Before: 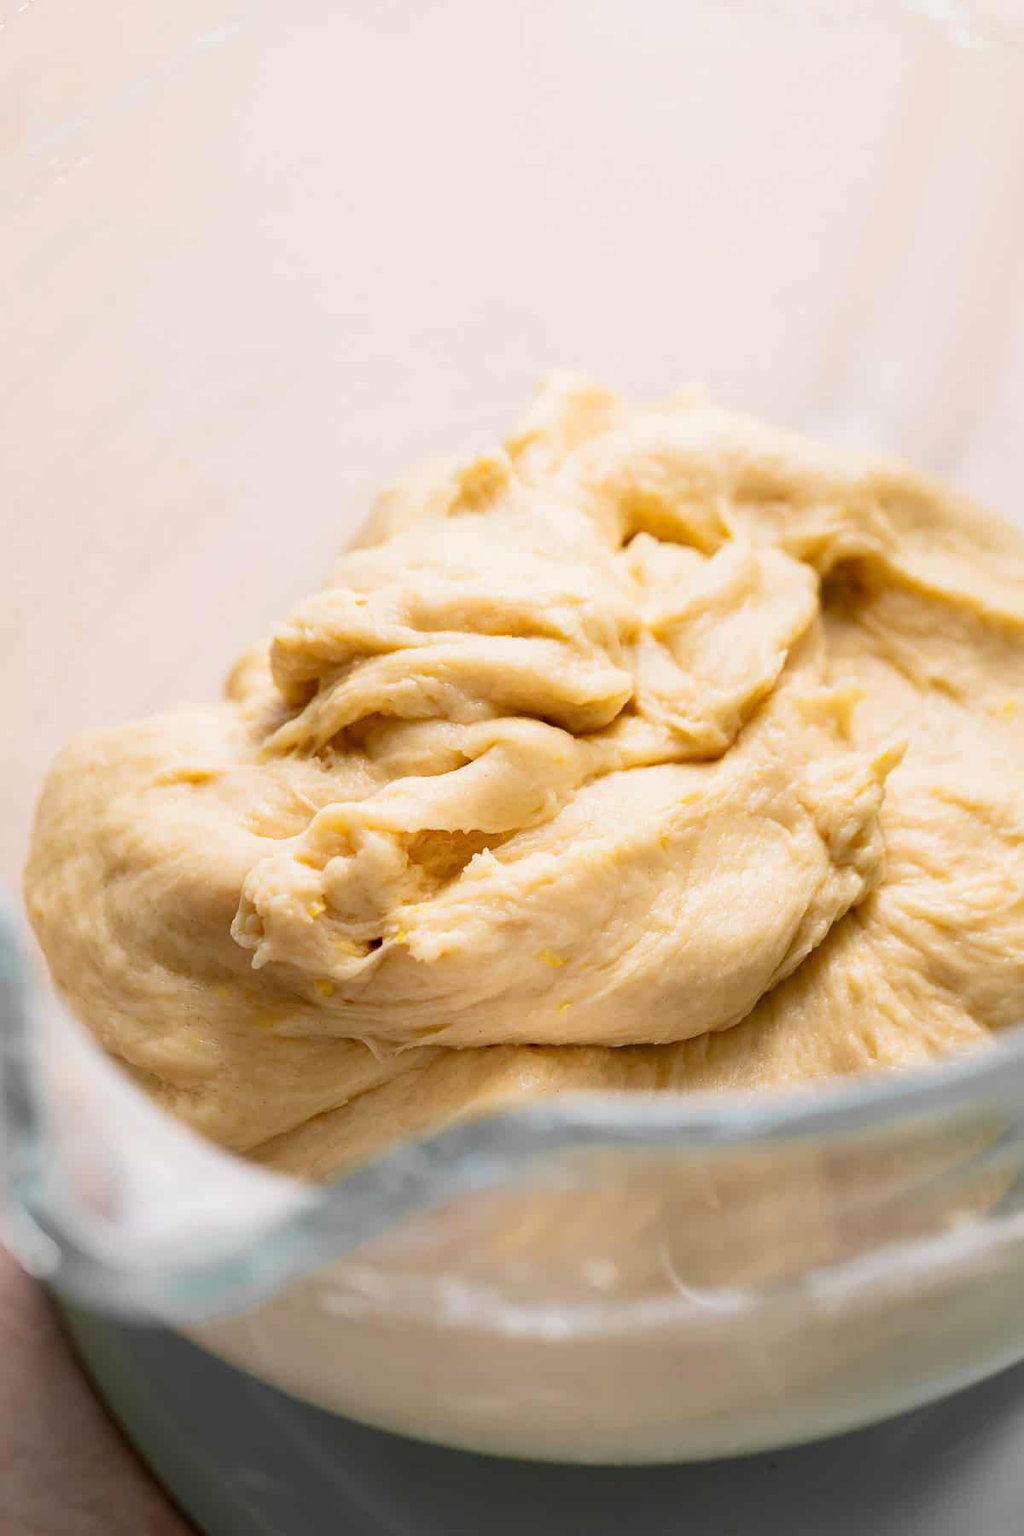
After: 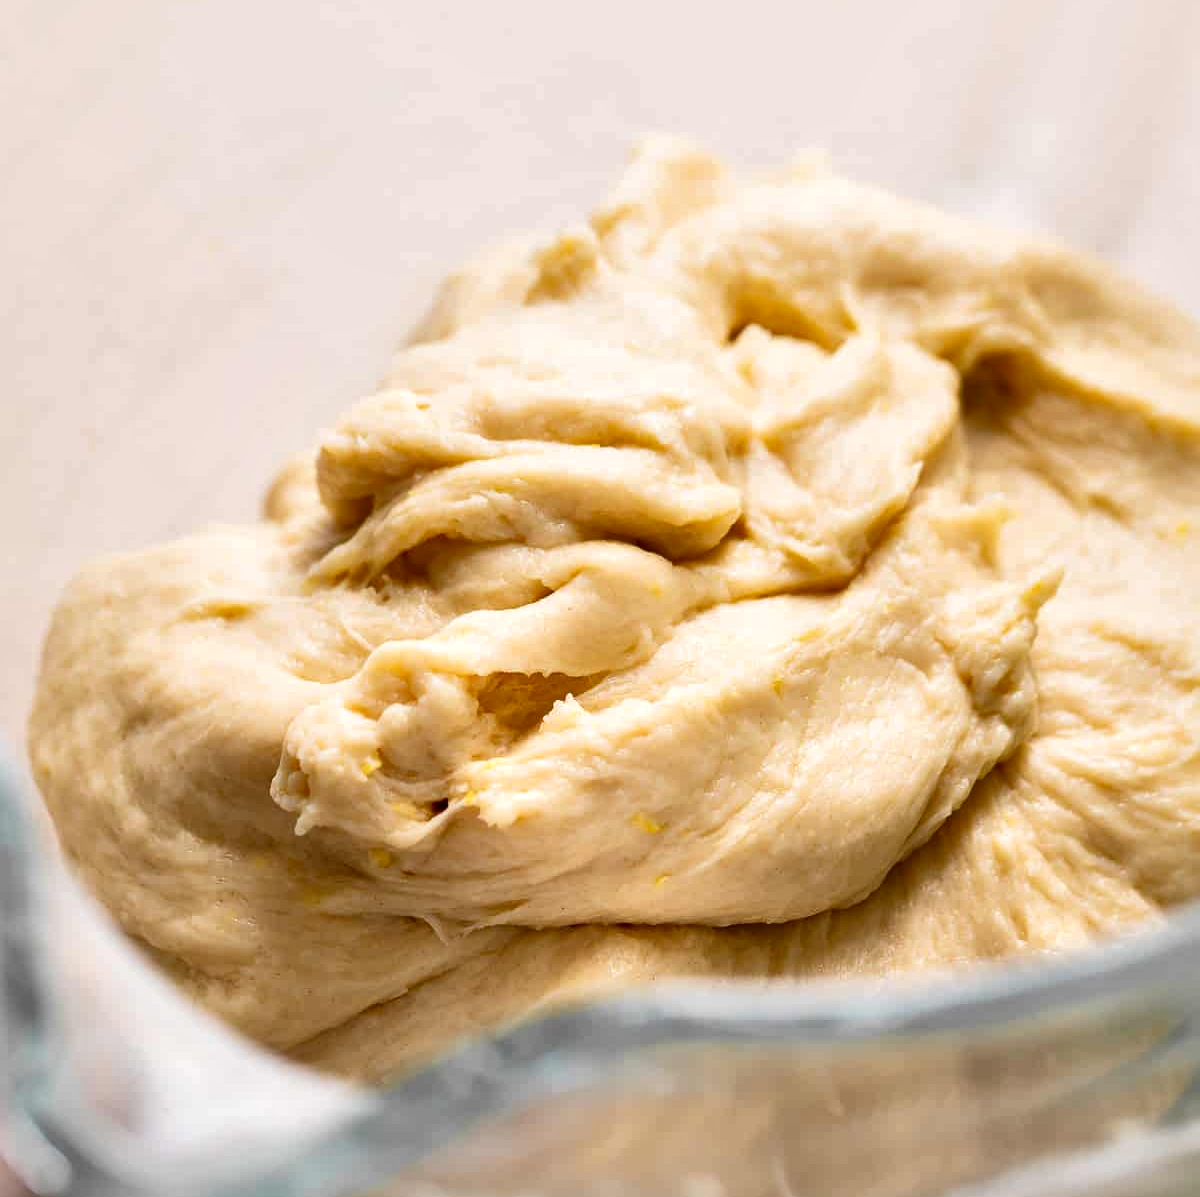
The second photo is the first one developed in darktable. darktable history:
crop: top 16.716%, bottom 16.735%
local contrast: mode bilateral grid, contrast 26, coarseness 60, detail 152%, midtone range 0.2
